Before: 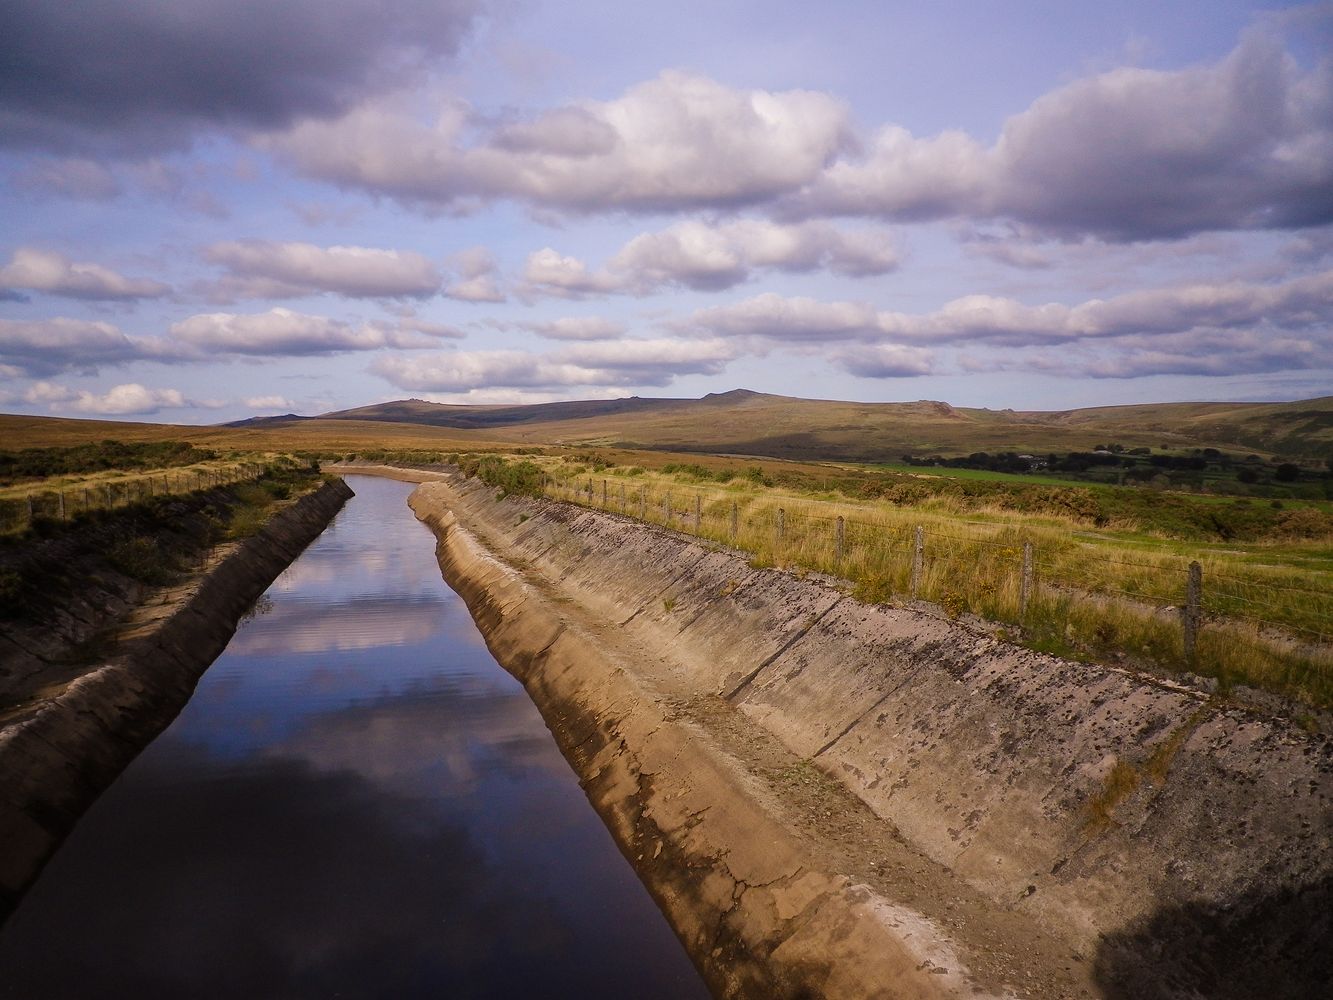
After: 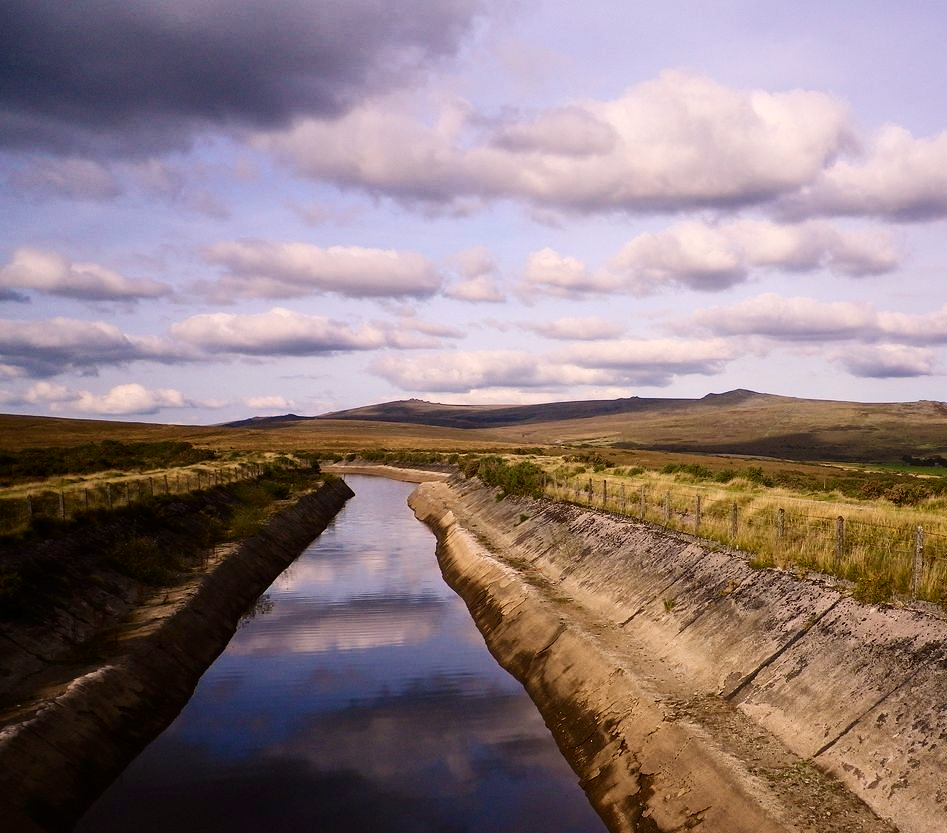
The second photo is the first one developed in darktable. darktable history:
crop: right 28.885%, bottom 16.626%
shadows and highlights: radius 125.46, shadows 21.19, highlights -21.19, low approximation 0.01
contrast brightness saturation: contrast 0.28
color correction: highlights a* 3.84, highlights b* 5.07
